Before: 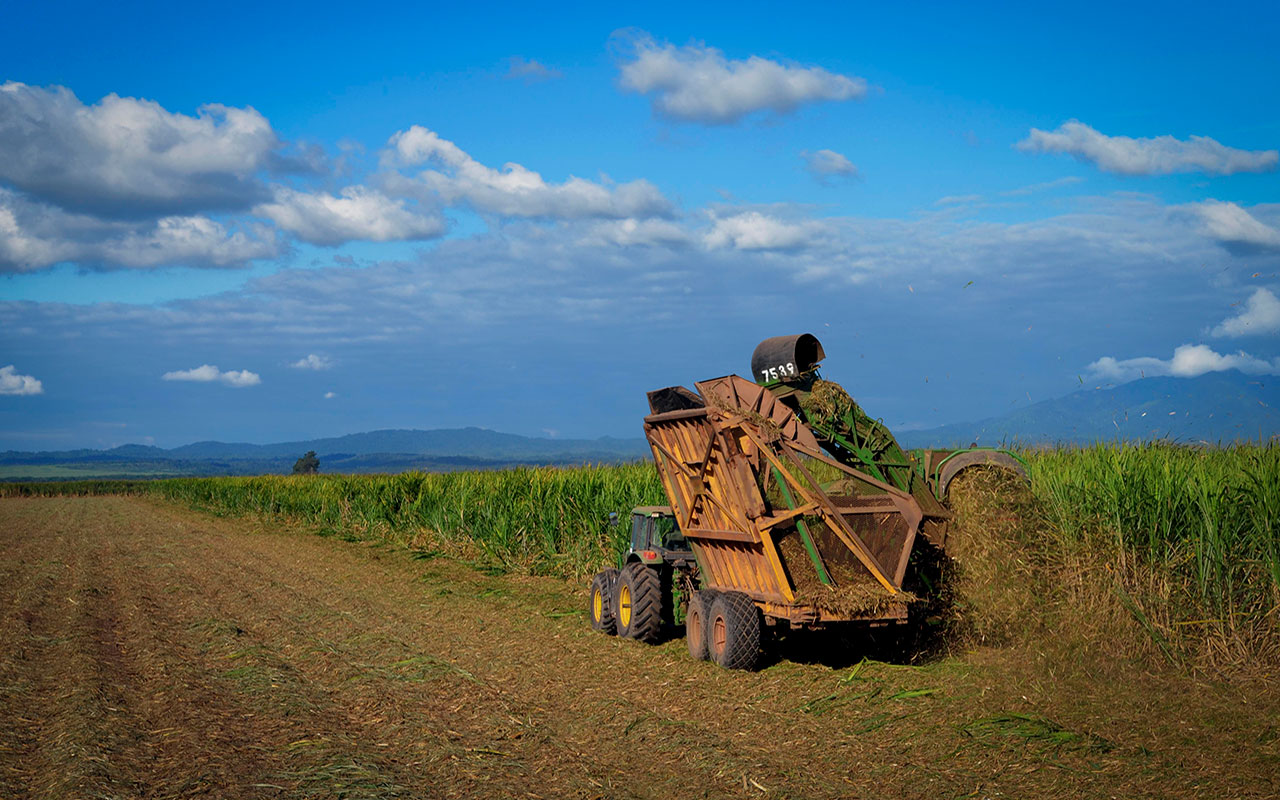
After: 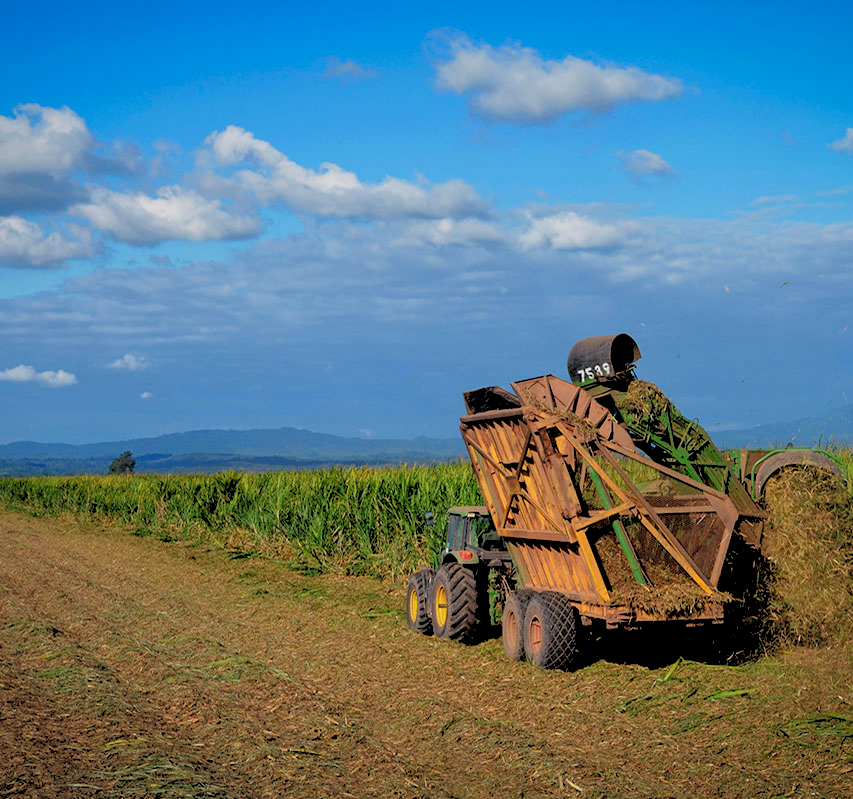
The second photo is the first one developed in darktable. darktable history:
local contrast: highlights 100%, shadows 100%, detail 120%, midtone range 0.2
rgb levels: preserve colors sum RGB, levels [[0.038, 0.433, 0.934], [0, 0.5, 1], [0, 0.5, 1]]
shadows and highlights: shadows 20.55, highlights -20.99, soften with gaussian
crop and rotate: left 14.436%, right 18.898%
